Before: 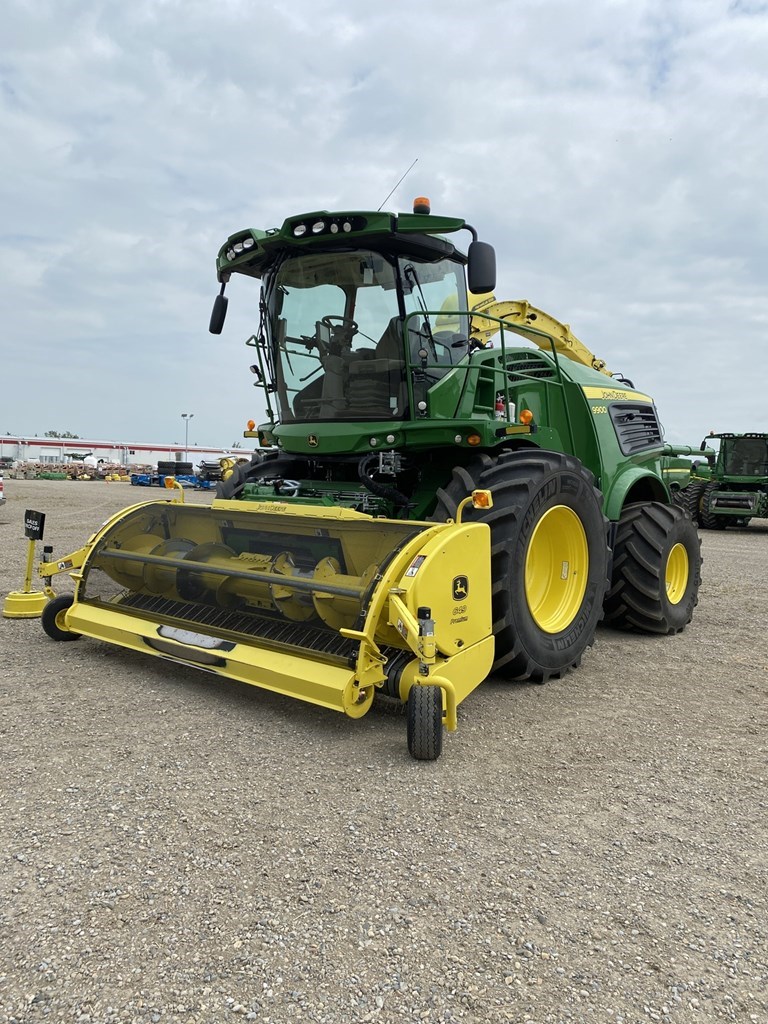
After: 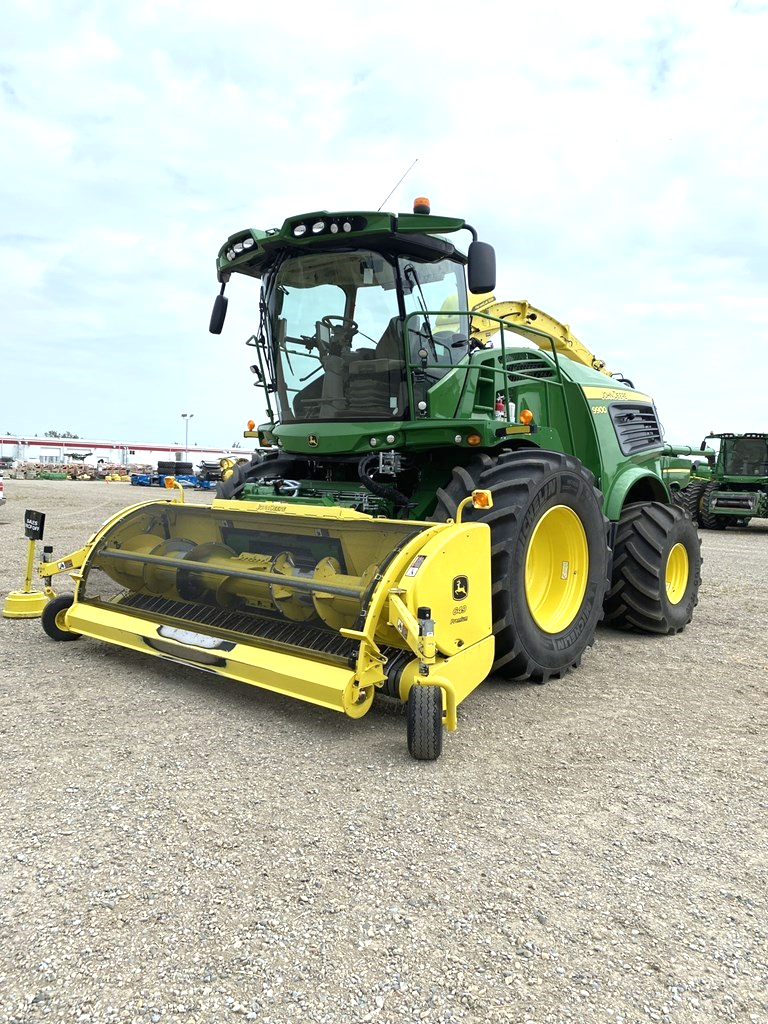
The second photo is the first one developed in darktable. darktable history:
white balance: red 0.982, blue 1.018
exposure: black level correction 0, exposure 0.7 EV, compensate exposure bias true, compensate highlight preservation false
